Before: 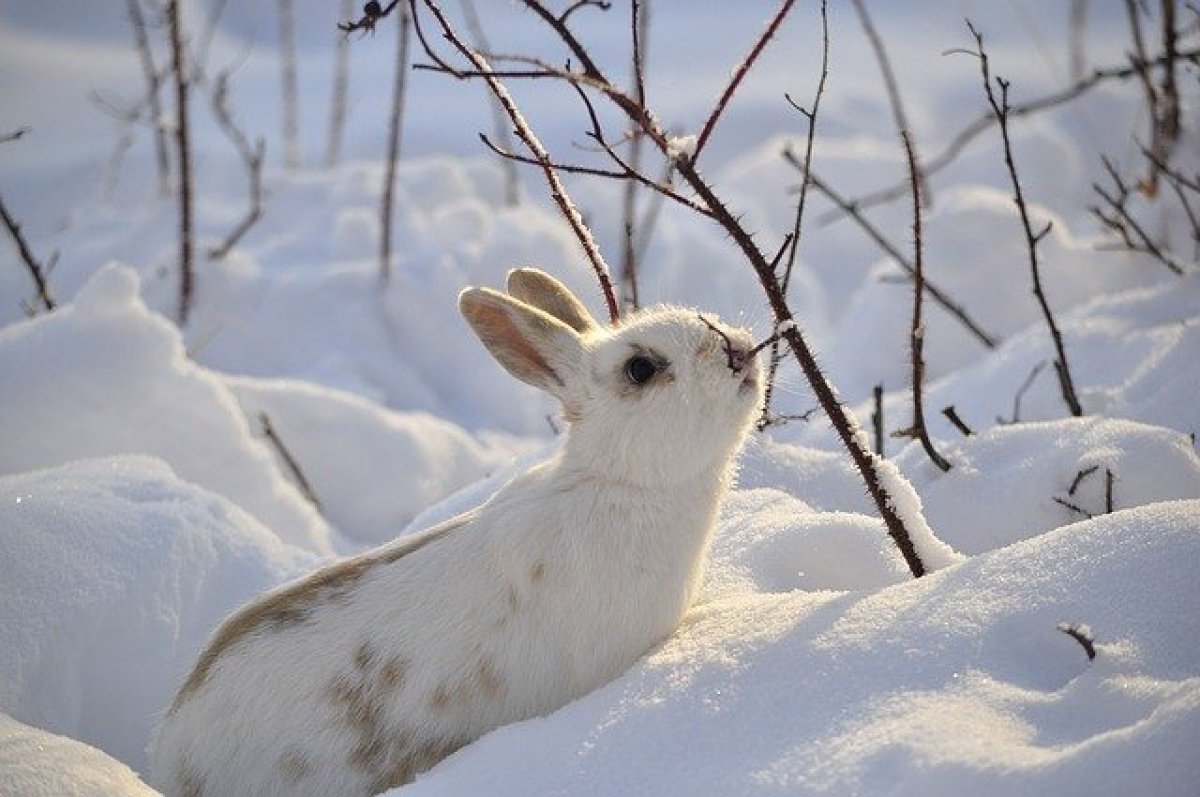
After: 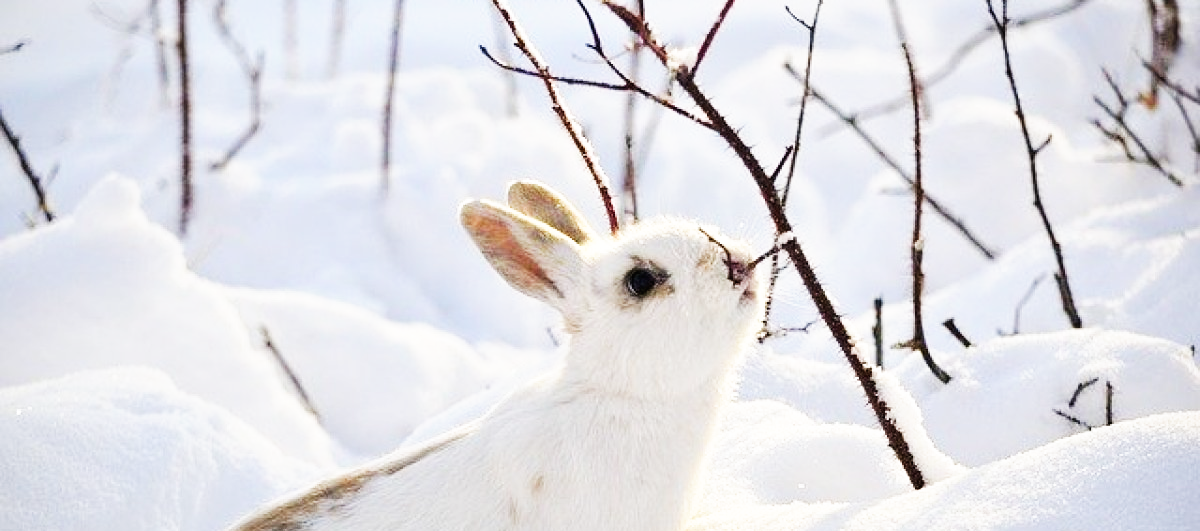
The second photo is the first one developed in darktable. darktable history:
base curve: curves: ch0 [(0, 0) (0.007, 0.004) (0.027, 0.03) (0.046, 0.07) (0.207, 0.54) (0.442, 0.872) (0.673, 0.972) (1, 1)], preserve colors none
crop: top 11.166%, bottom 22.168%
